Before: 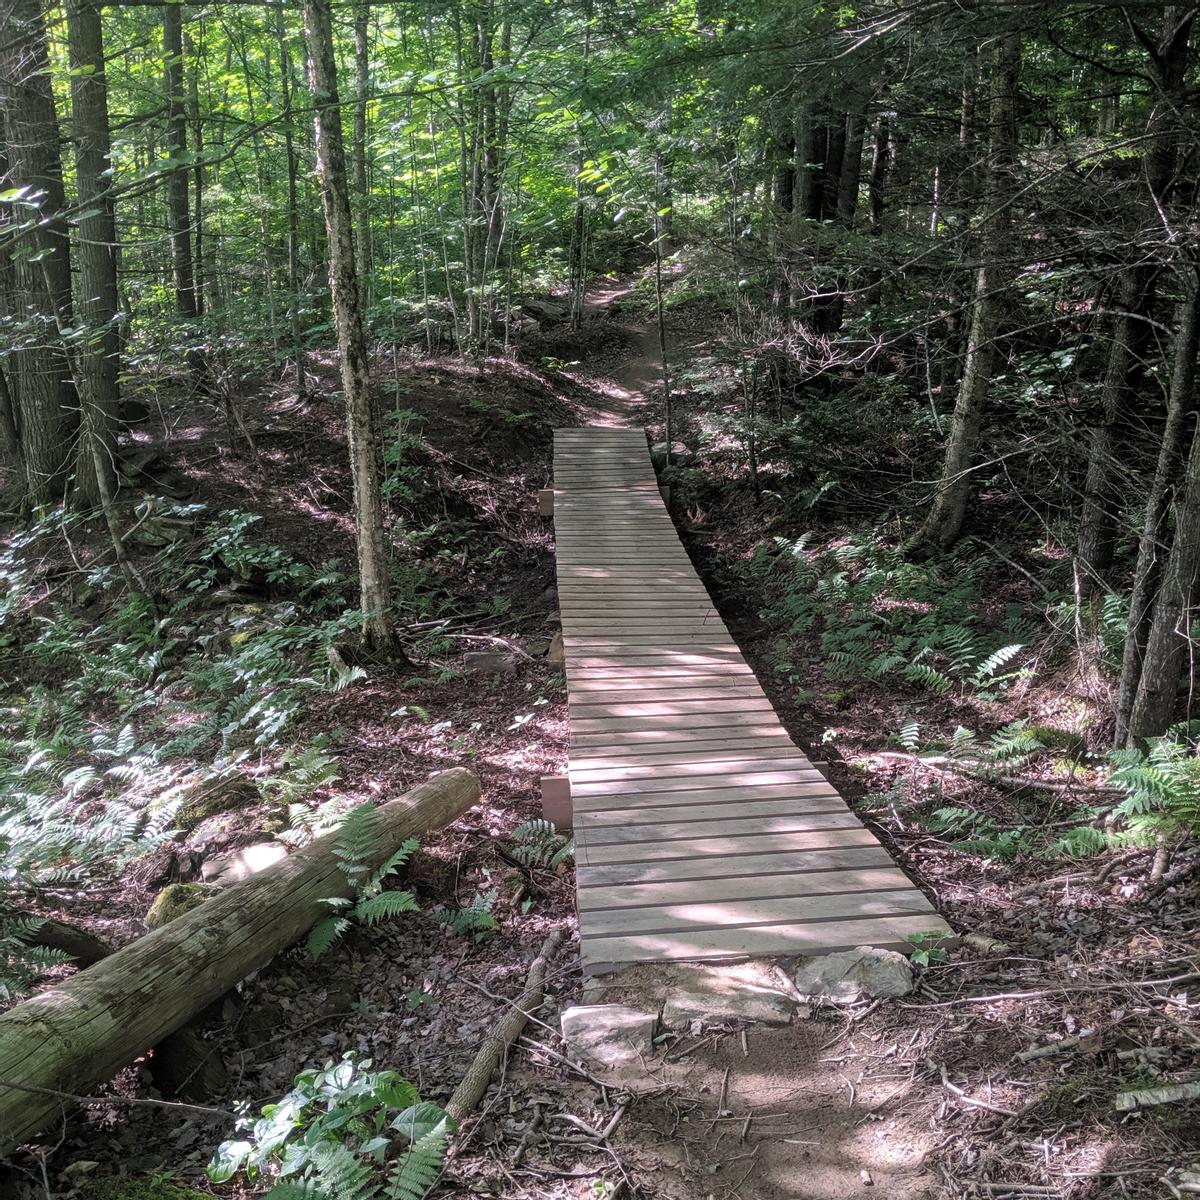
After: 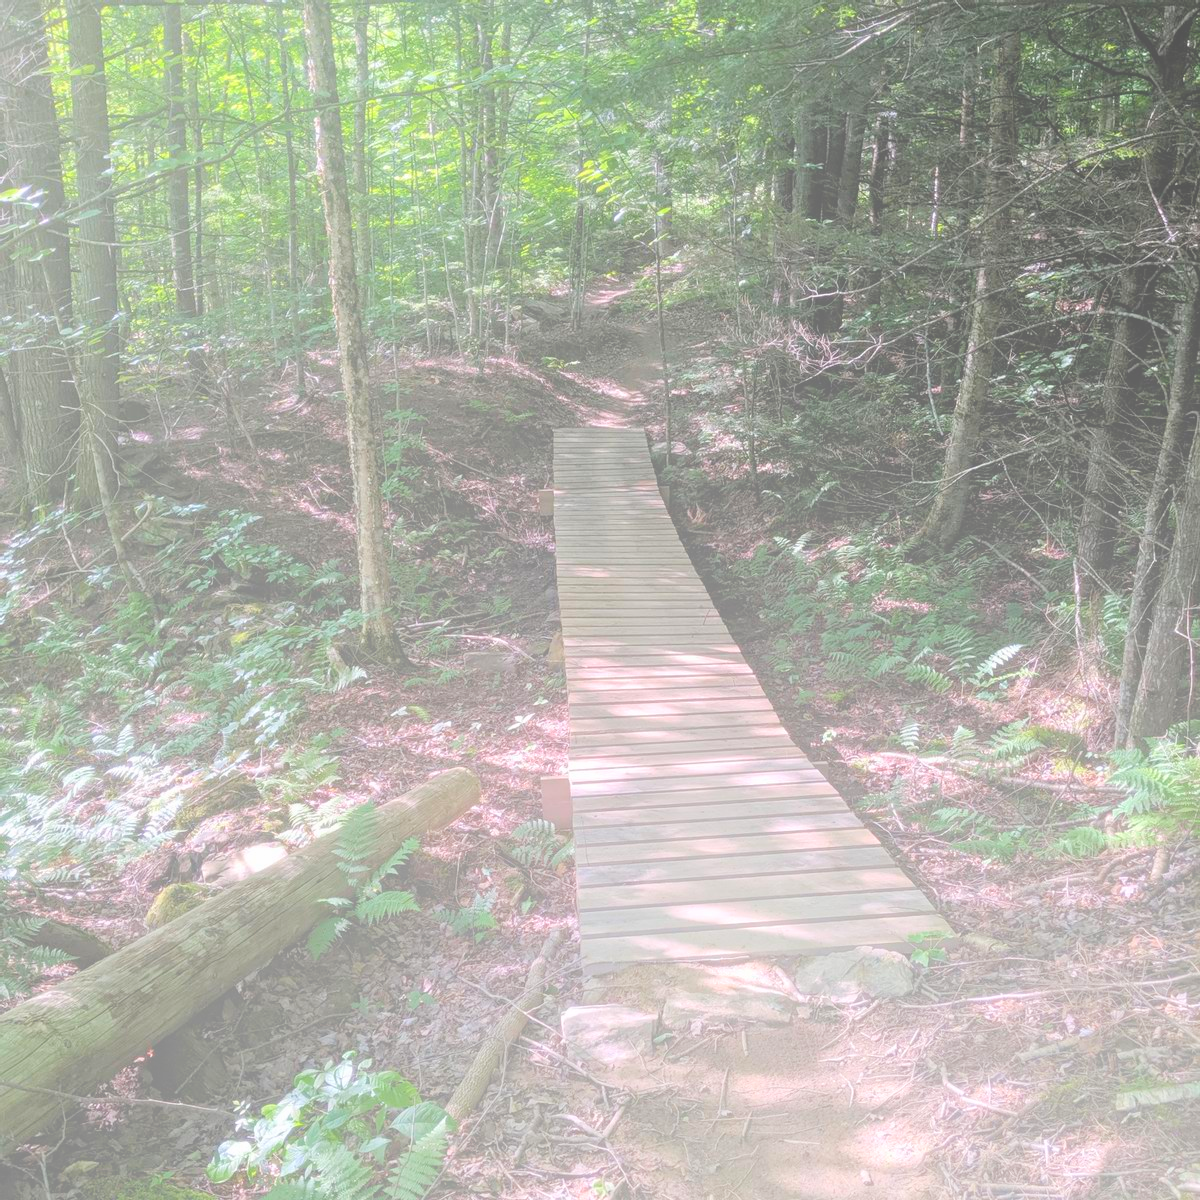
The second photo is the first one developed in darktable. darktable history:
rgb levels: preserve colors max RGB
bloom: size 70%, threshold 25%, strength 70%
tone equalizer: -7 EV 0.18 EV, -6 EV 0.12 EV, -5 EV 0.08 EV, -4 EV 0.04 EV, -2 EV -0.02 EV, -1 EV -0.04 EV, +0 EV -0.06 EV, luminance estimator HSV value / RGB max
exposure: compensate highlight preservation false
